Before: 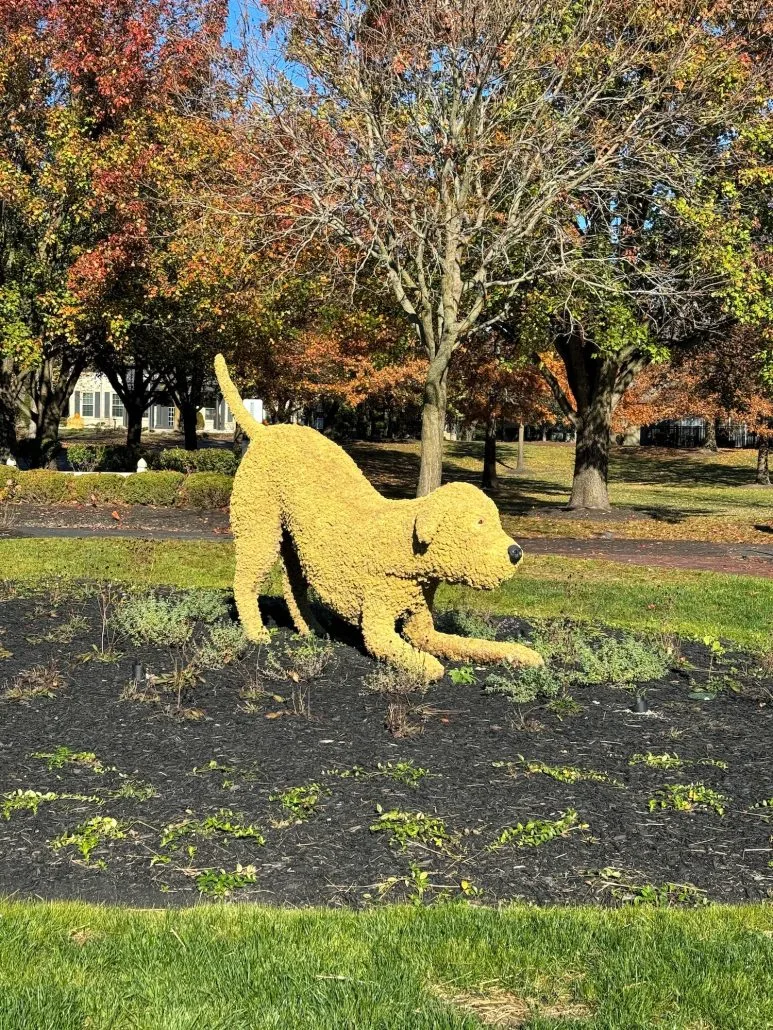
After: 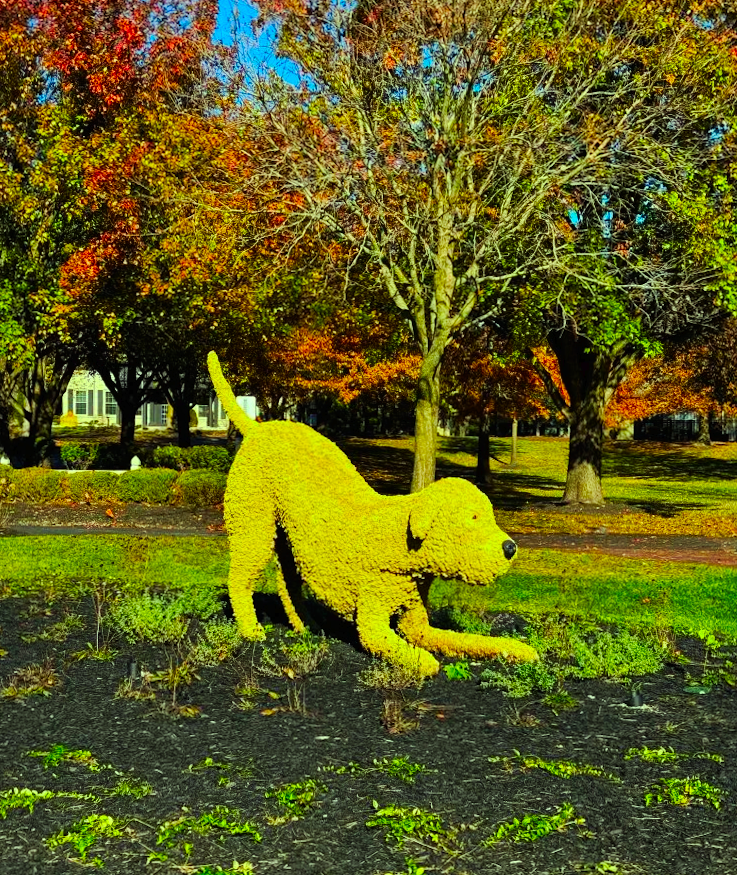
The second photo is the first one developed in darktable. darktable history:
color correction: highlights a* -11.02, highlights b* 9.81, saturation 1.71
tone curve: curves: ch0 [(0, 0) (0.003, 0.008) (0.011, 0.011) (0.025, 0.014) (0.044, 0.021) (0.069, 0.029) (0.1, 0.042) (0.136, 0.06) (0.177, 0.09) (0.224, 0.126) (0.277, 0.177) (0.335, 0.243) (0.399, 0.31) (0.468, 0.388) (0.543, 0.484) (0.623, 0.585) (0.709, 0.683) (0.801, 0.775) (0.898, 0.873) (1, 1)], preserve colors none
crop and rotate: angle 0.401°, left 0.346%, right 3.353%, bottom 14.224%
